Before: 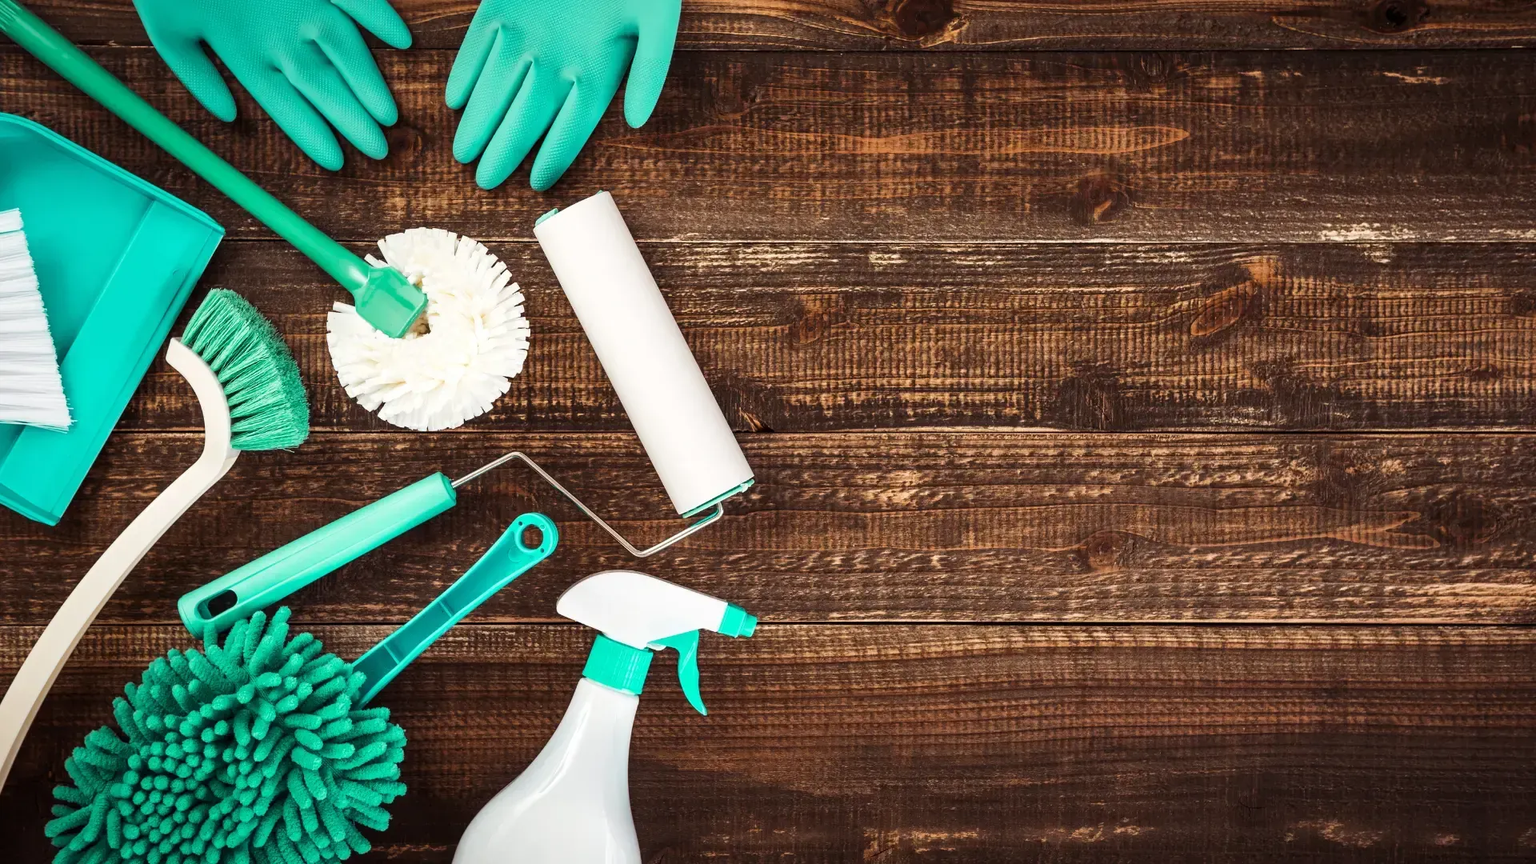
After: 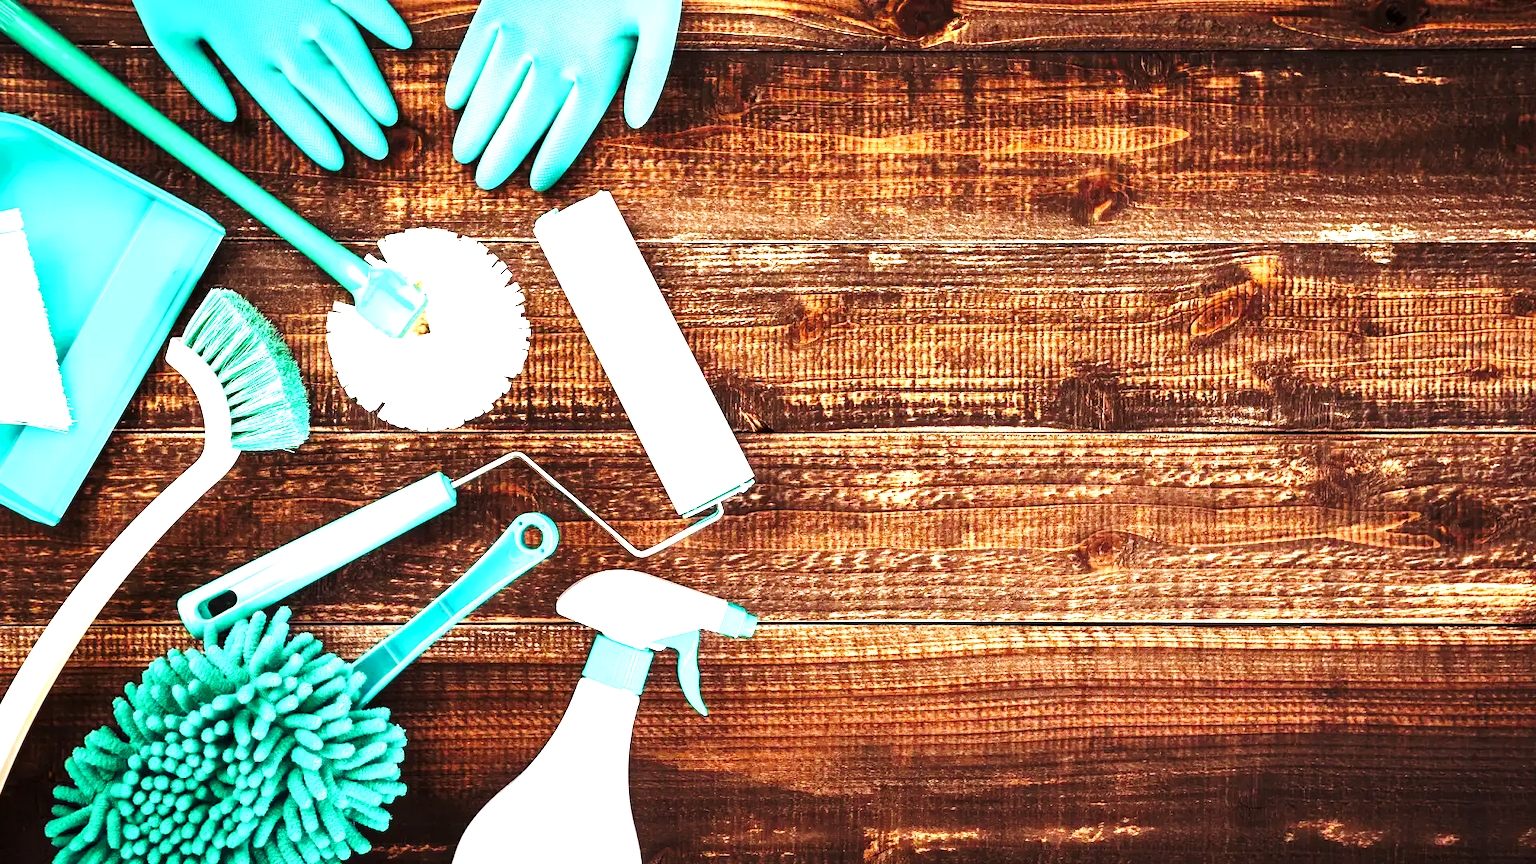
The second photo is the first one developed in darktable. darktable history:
levels: levels [0, 0.374, 0.749]
base curve: curves: ch0 [(0, 0) (0.028, 0.03) (0.121, 0.232) (0.46, 0.748) (0.859, 0.968) (1, 1)], preserve colors none
